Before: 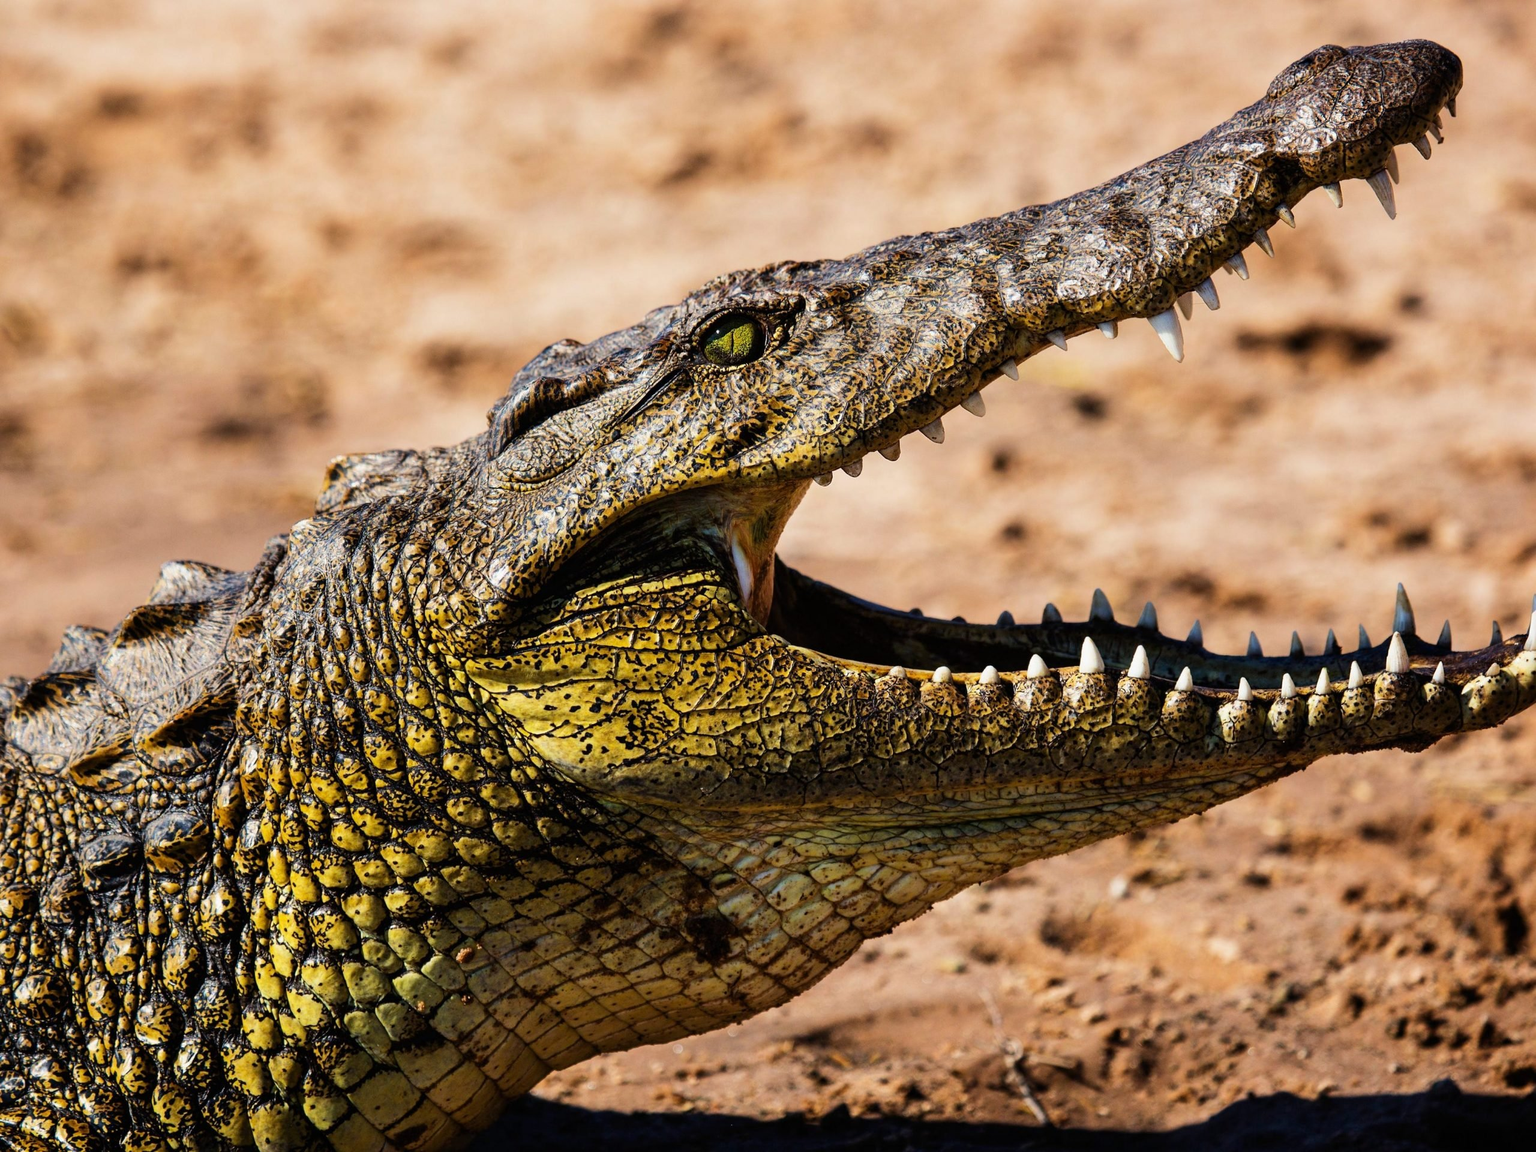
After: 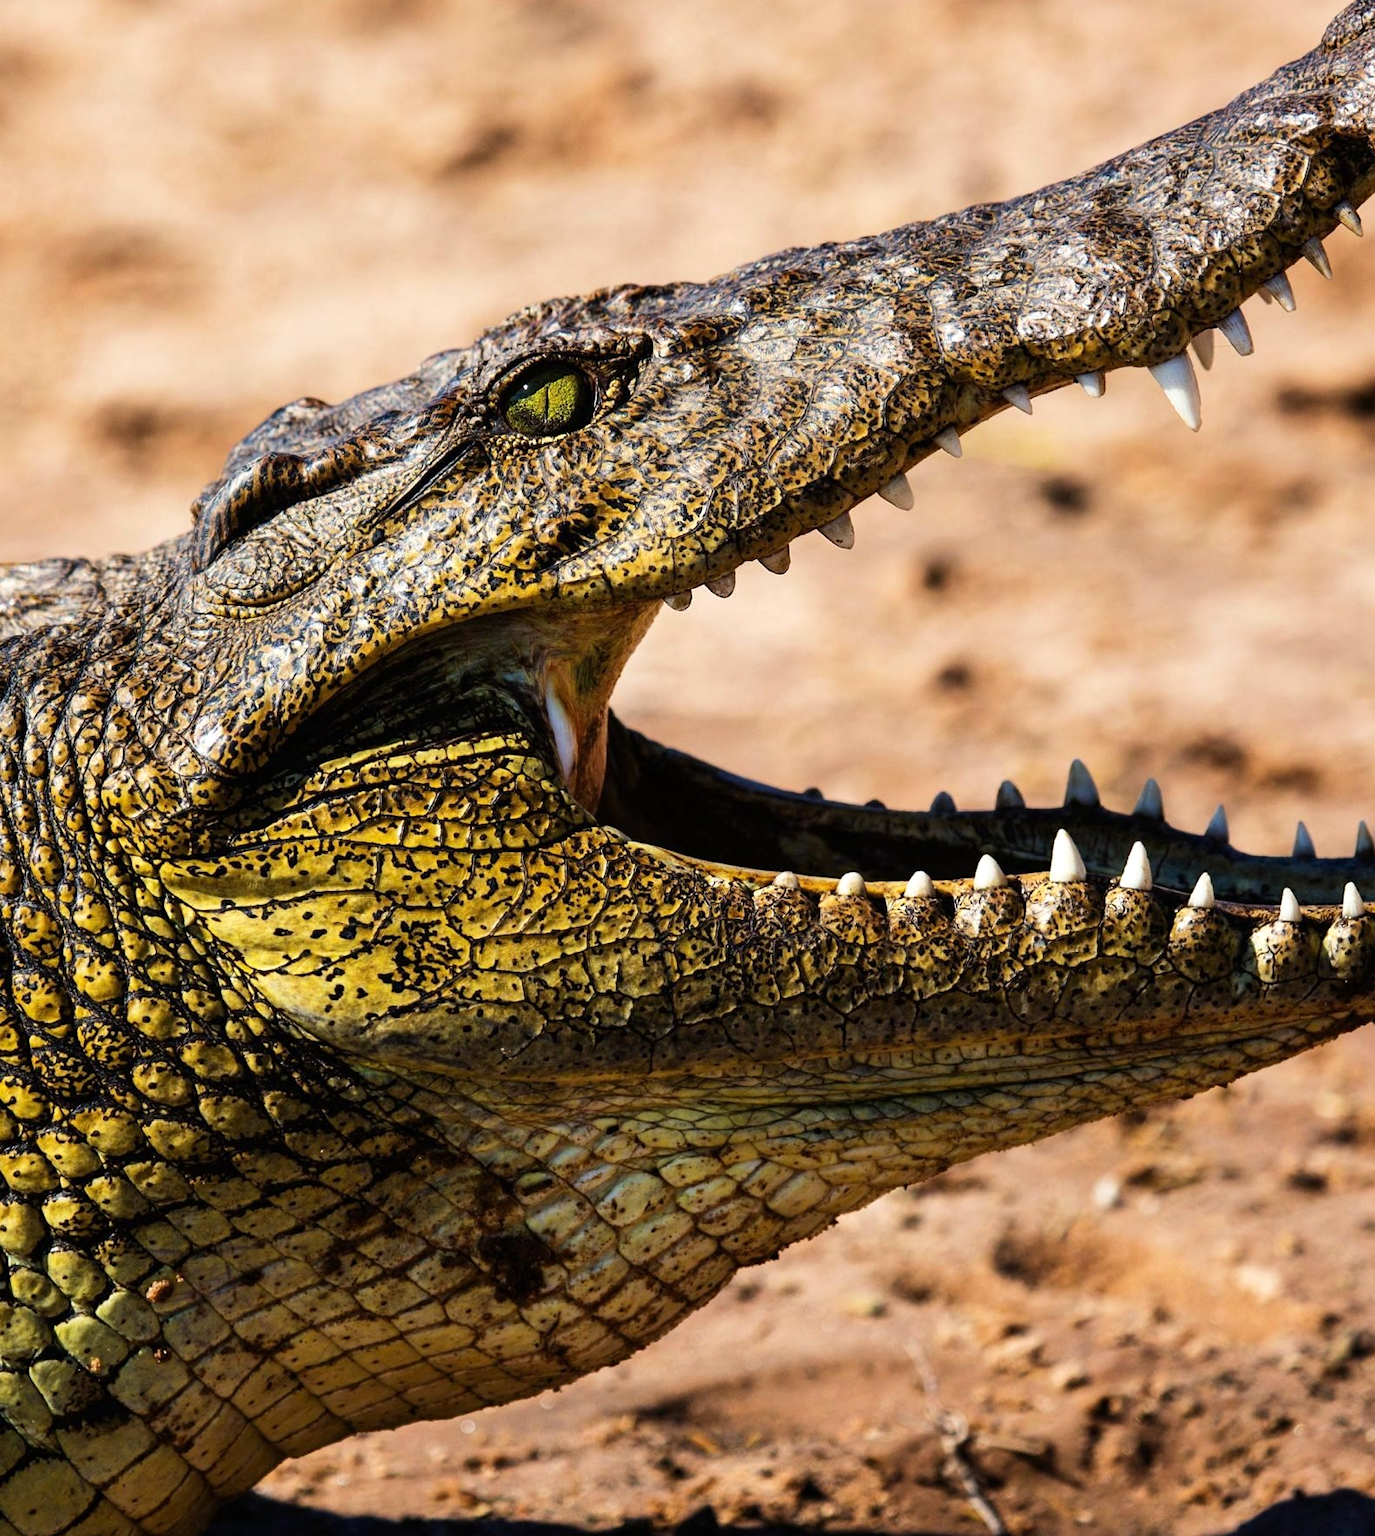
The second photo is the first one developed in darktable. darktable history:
crop and rotate: left 23.162%, top 5.647%, right 15.042%, bottom 2.361%
exposure: exposure 0.165 EV, compensate exposure bias true, compensate highlight preservation false
